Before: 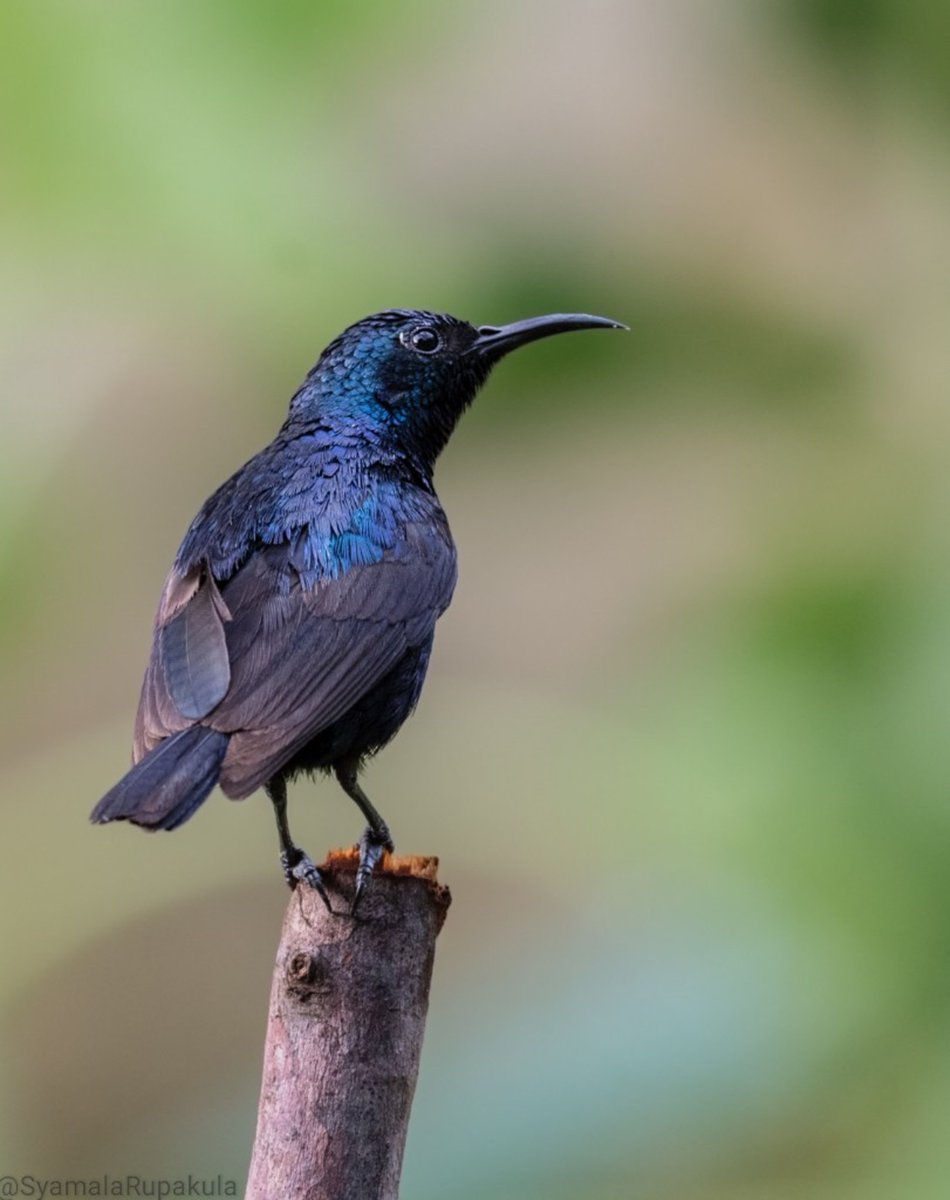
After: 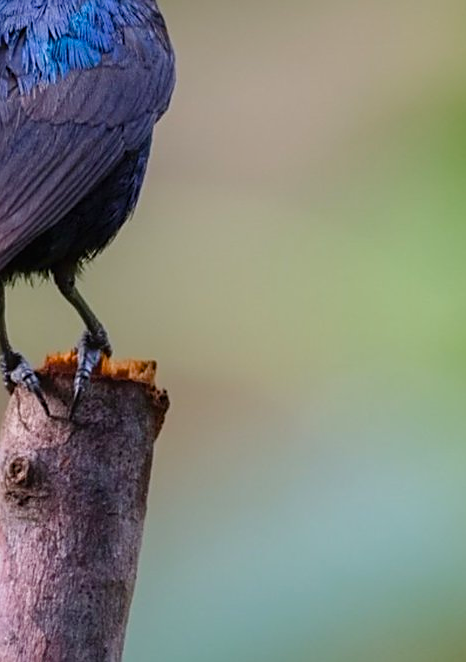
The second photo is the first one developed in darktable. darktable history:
sharpen: on, module defaults
crop: left 29.713%, top 41.348%, right 21.144%, bottom 3.478%
color balance rgb: highlights gain › chroma 0.101%, highlights gain › hue 330.62°, perceptual saturation grading › global saturation 27.527%, perceptual saturation grading › highlights -25.629%, perceptual saturation grading › shadows 24.668%, global vibrance 9.27%
contrast equalizer: octaves 7, y [[0.6 ×6], [0.55 ×6], [0 ×6], [0 ×6], [0 ×6]], mix -0.192
